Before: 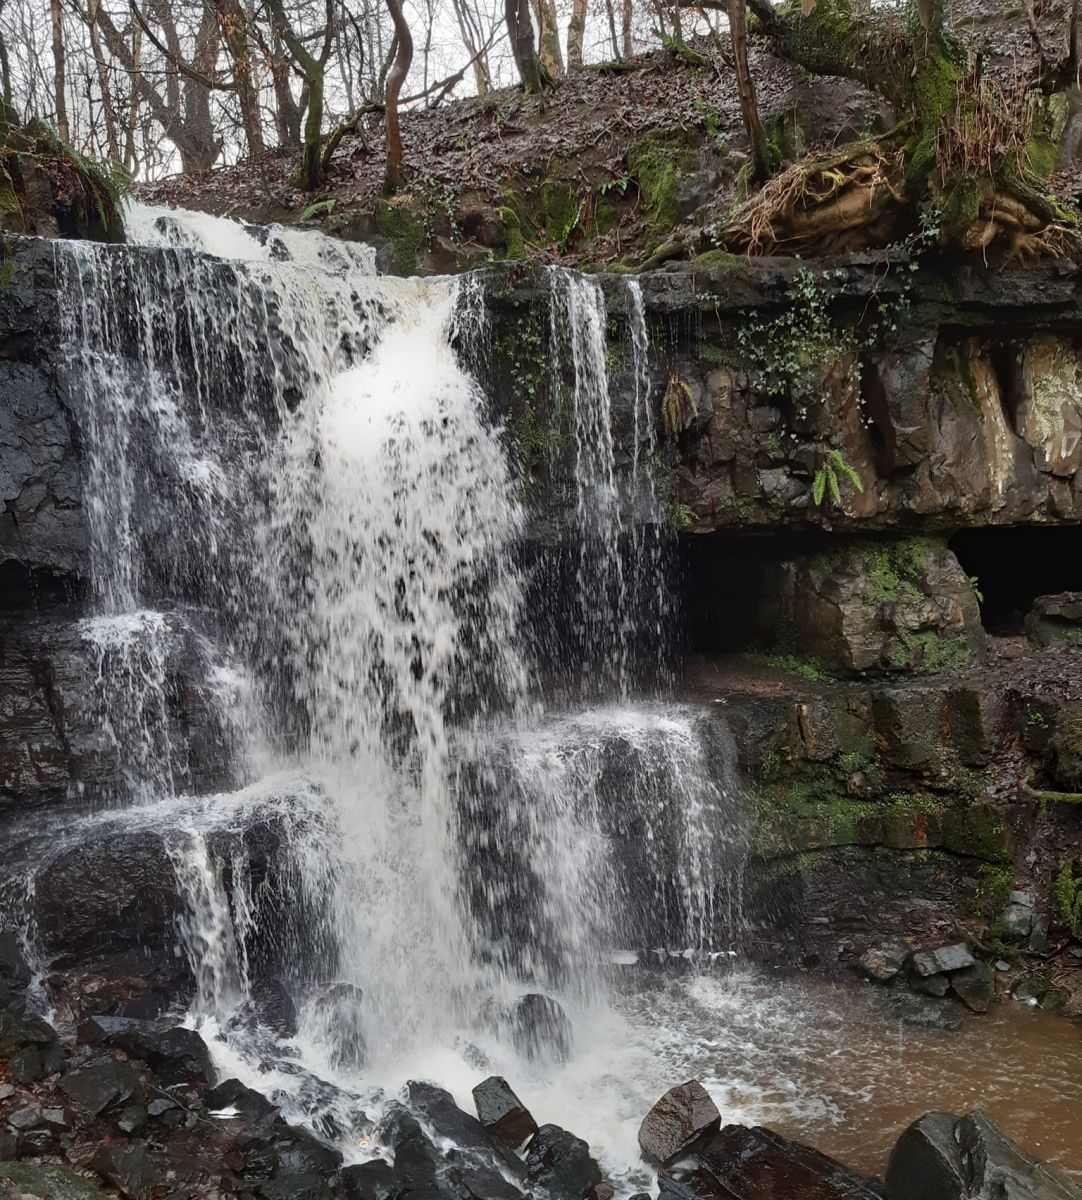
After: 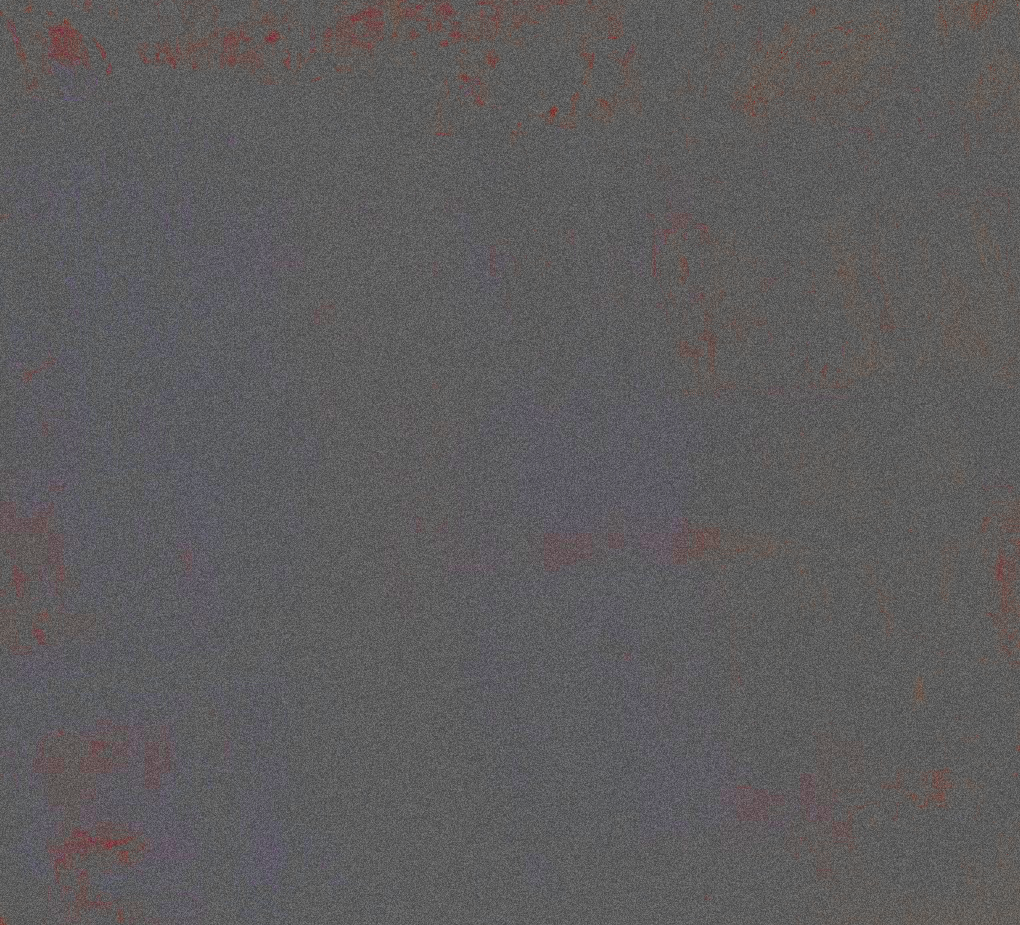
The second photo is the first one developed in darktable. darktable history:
contrast brightness saturation: contrast -0.99, brightness -0.17, saturation 0.75
grain: coarseness 14.49 ISO, strength 48.04%, mid-tones bias 35%
color zones: curves: ch0 [(0, 0.278) (0.143, 0.5) (0.286, 0.5) (0.429, 0.5) (0.571, 0.5) (0.714, 0.5) (0.857, 0.5) (1, 0.5)]; ch1 [(0, 1) (0.143, 0.165) (0.286, 0) (0.429, 0) (0.571, 0) (0.714, 0) (0.857, 0.5) (1, 0.5)]; ch2 [(0, 0.508) (0.143, 0.5) (0.286, 0.5) (0.429, 0.5) (0.571, 0.5) (0.714, 0.5) (0.857, 0.5) (1, 0.5)]
crop and rotate: angle 0.03°, top 11.643%, right 5.651%, bottom 11.189%
